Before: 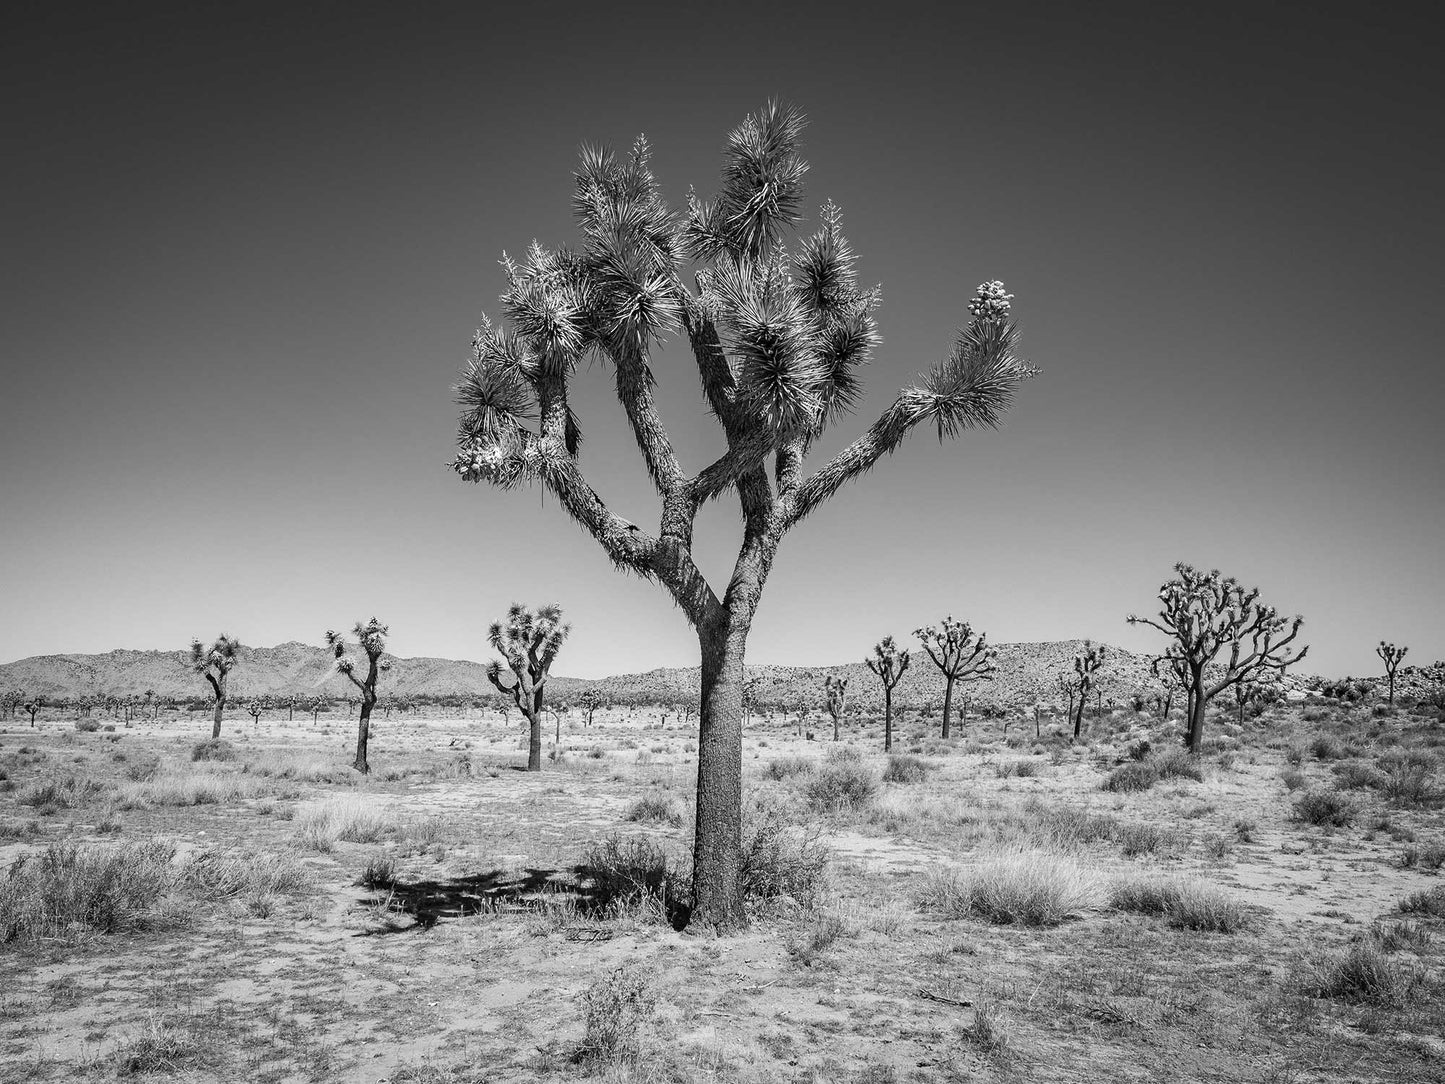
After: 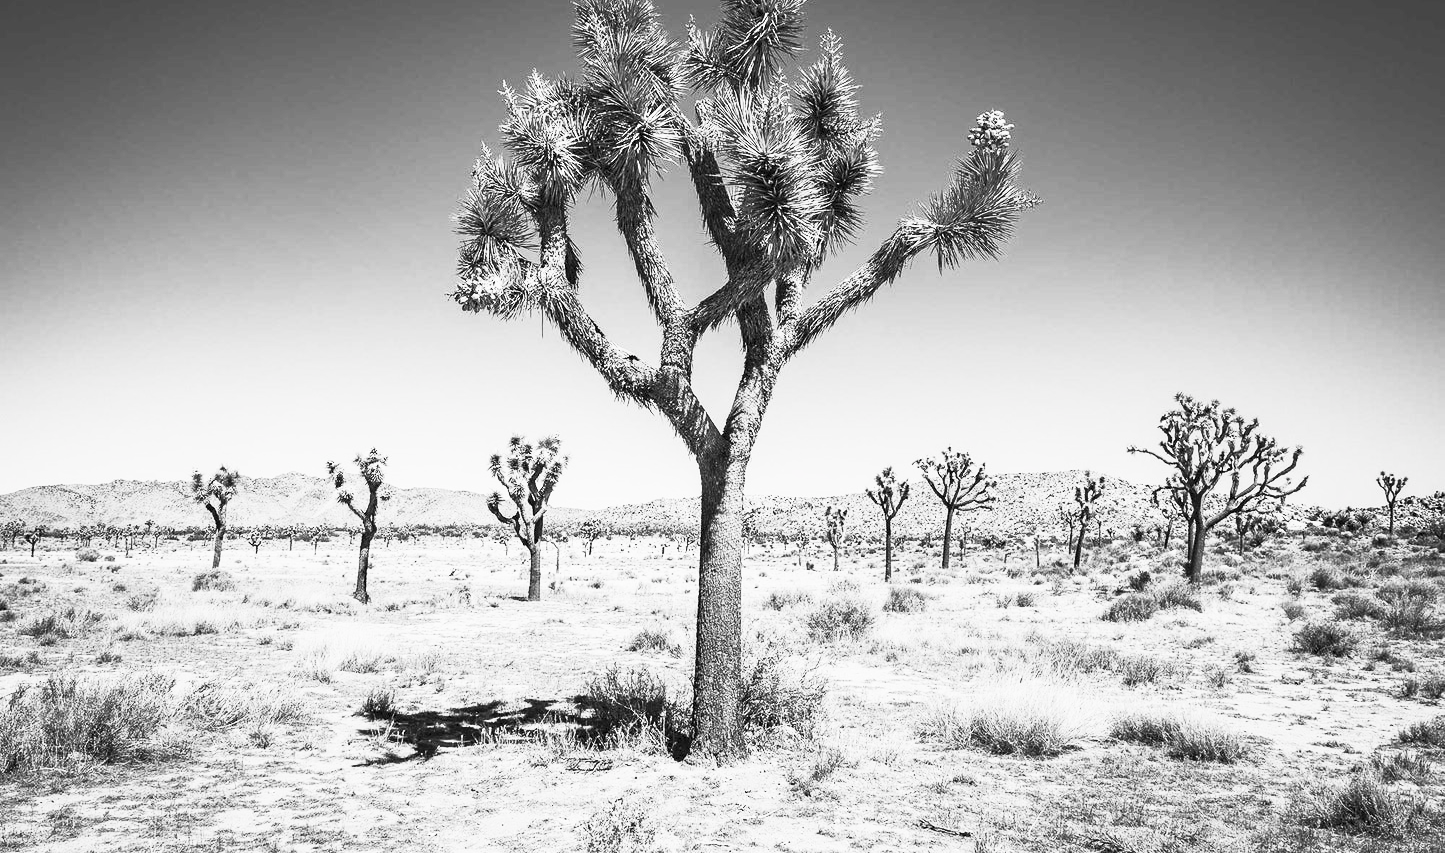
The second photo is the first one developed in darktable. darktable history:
local contrast: mode bilateral grid, contrast 100, coarseness 100, detail 91%, midtone range 0.2
contrast brightness saturation: contrast 0.57, brightness 0.57, saturation -0.34
crop and rotate: top 15.774%, bottom 5.506%
